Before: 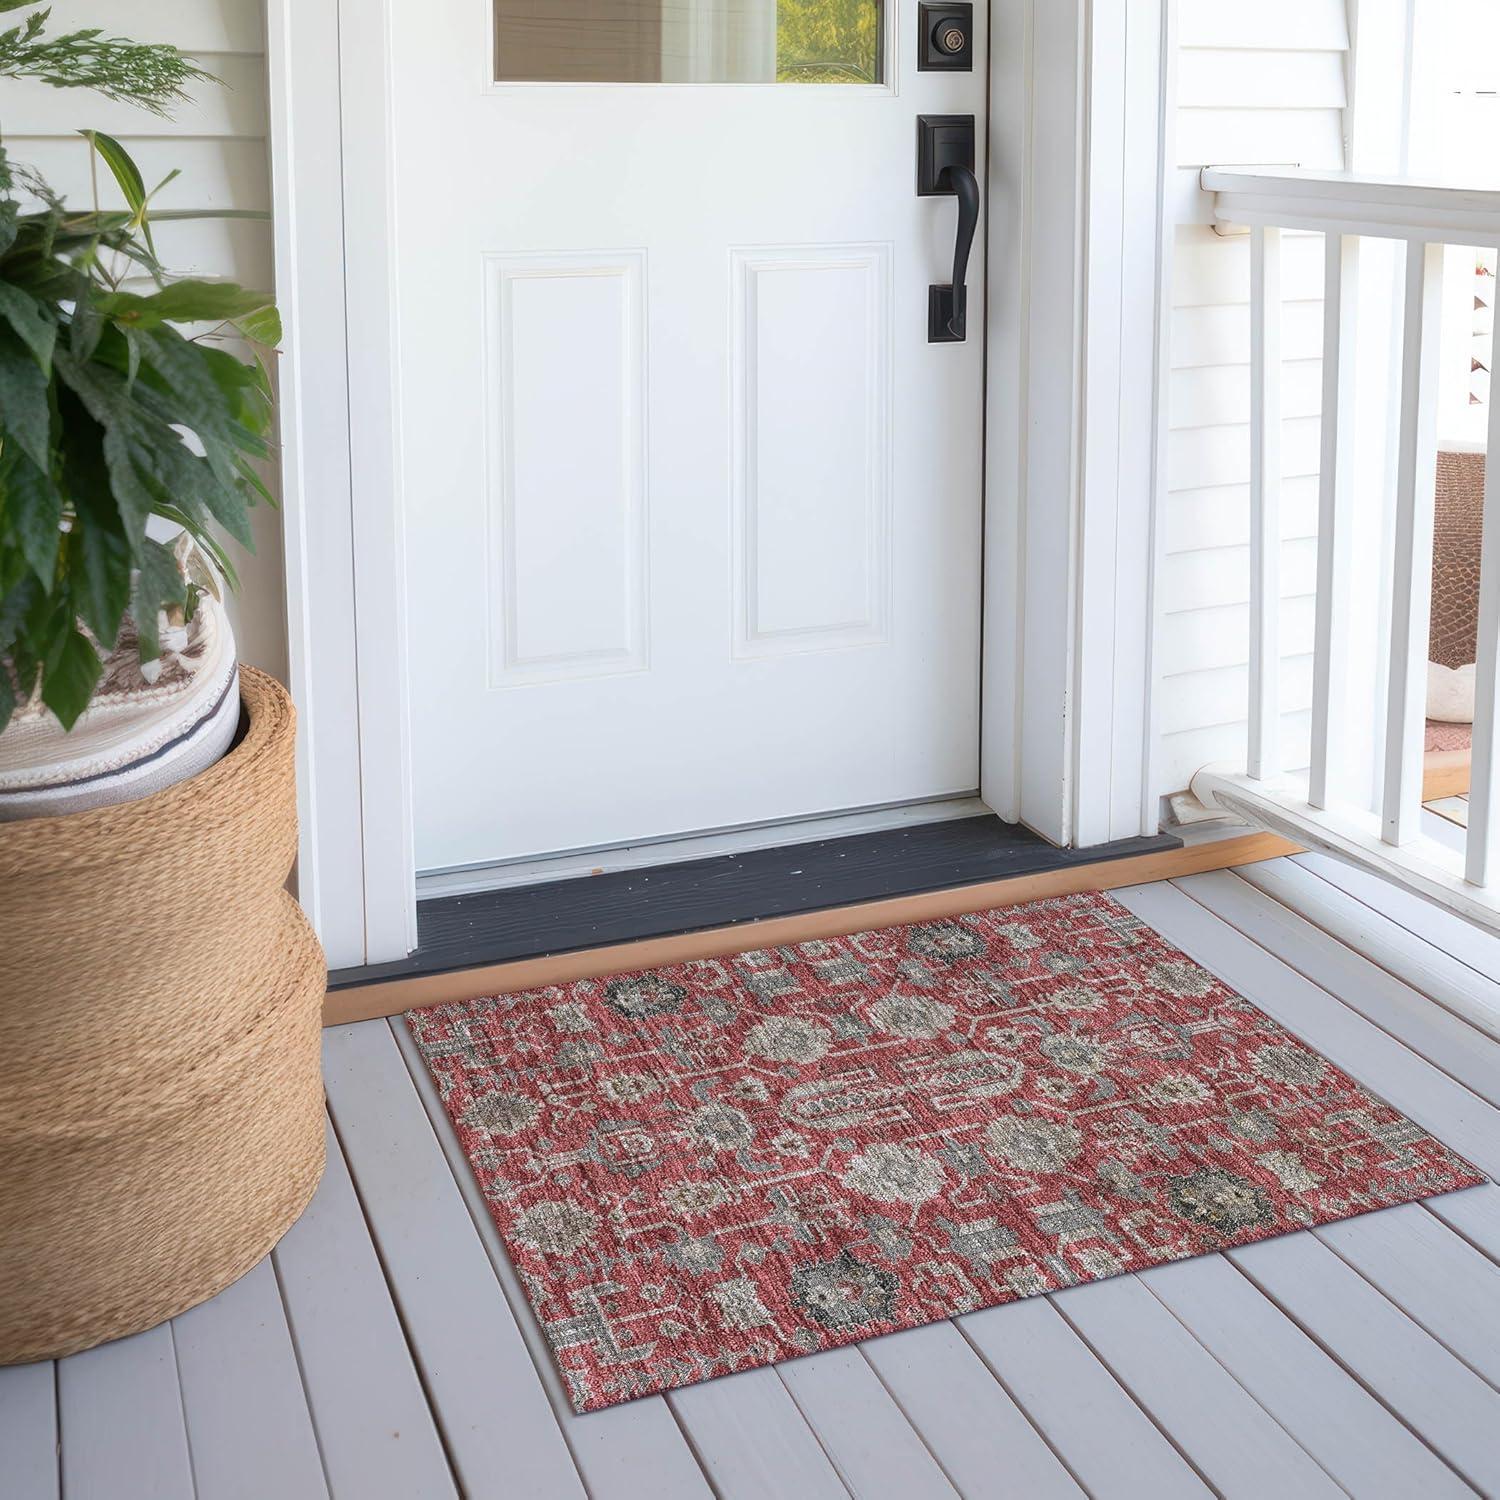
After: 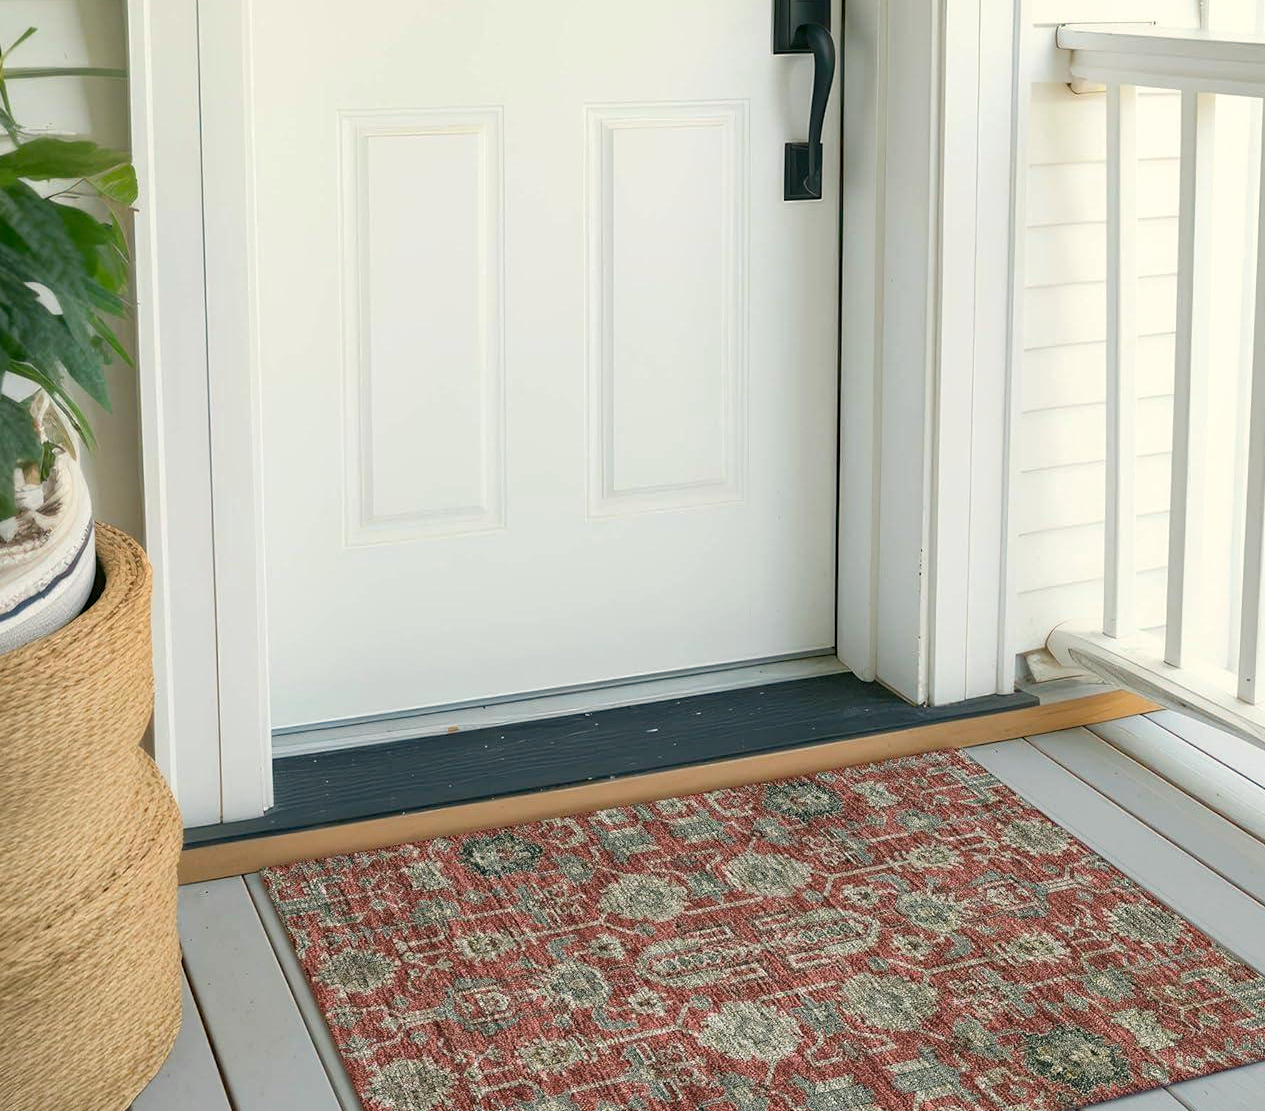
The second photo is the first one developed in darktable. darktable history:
haze removal: compatibility mode true, adaptive false
crop and rotate: left 9.658%, top 9.468%, right 5.947%, bottom 16.417%
color correction: highlights a* -0.405, highlights b* 9.49, shadows a* -8.85, shadows b* 1.25
